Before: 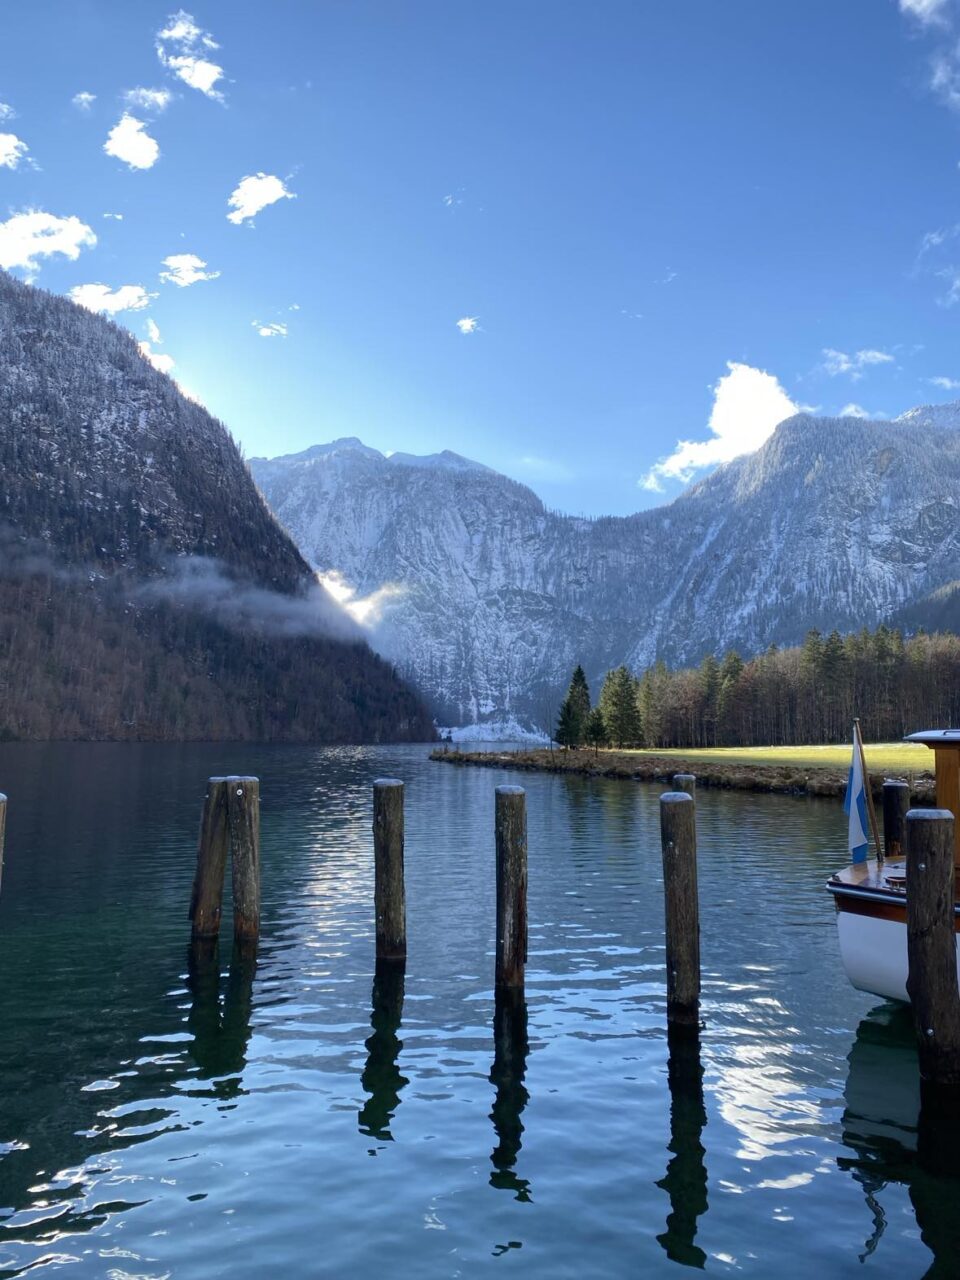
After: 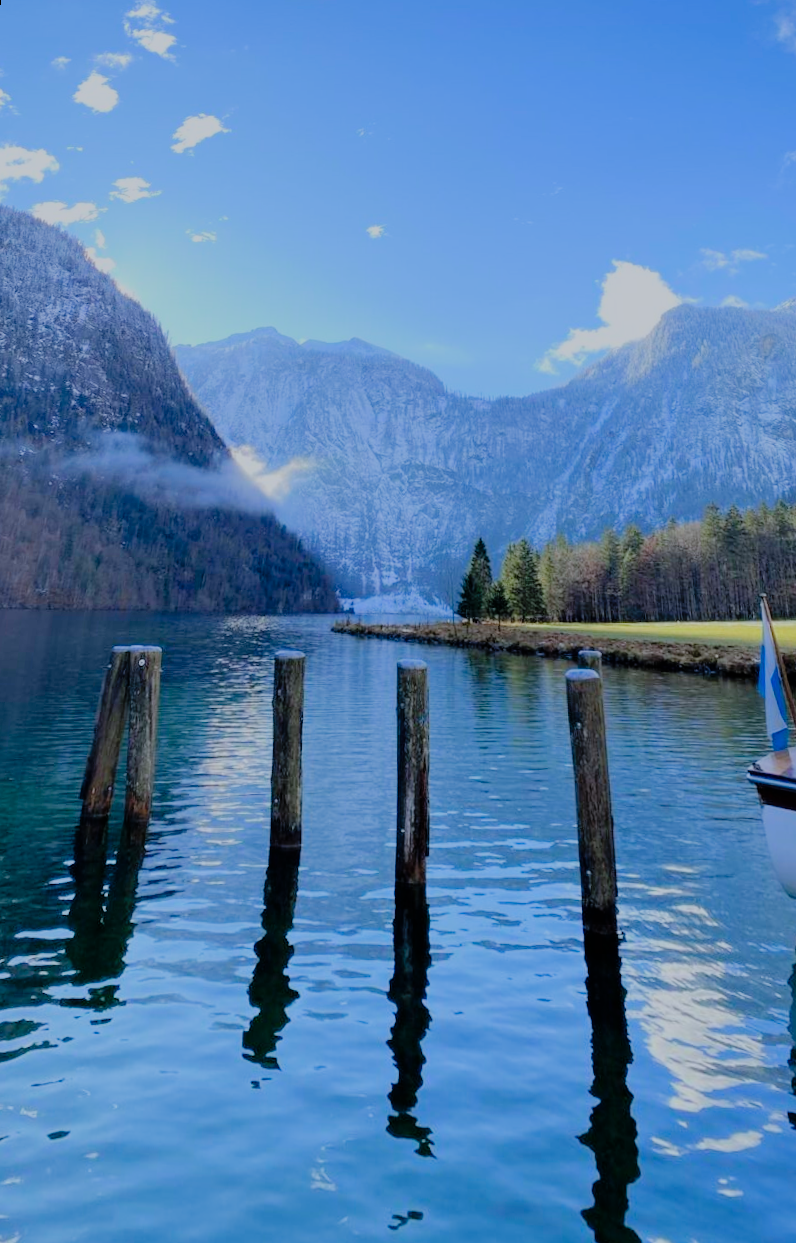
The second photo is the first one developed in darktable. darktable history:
exposure: exposure -0.36 EV, compensate highlight preservation false
filmic rgb: black relative exposure -7.65 EV, white relative exposure 4.56 EV, hardness 3.61
rotate and perspective: rotation 0.72°, lens shift (vertical) -0.352, lens shift (horizontal) -0.051, crop left 0.152, crop right 0.859, crop top 0.019, crop bottom 0.964
white balance: red 0.974, blue 1.044
tone curve: curves: ch0 [(0, 0) (0.004, 0.008) (0.077, 0.156) (0.169, 0.29) (0.774, 0.774) (0.988, 0.926)], color space Lab, linked channels, preserve colors none
